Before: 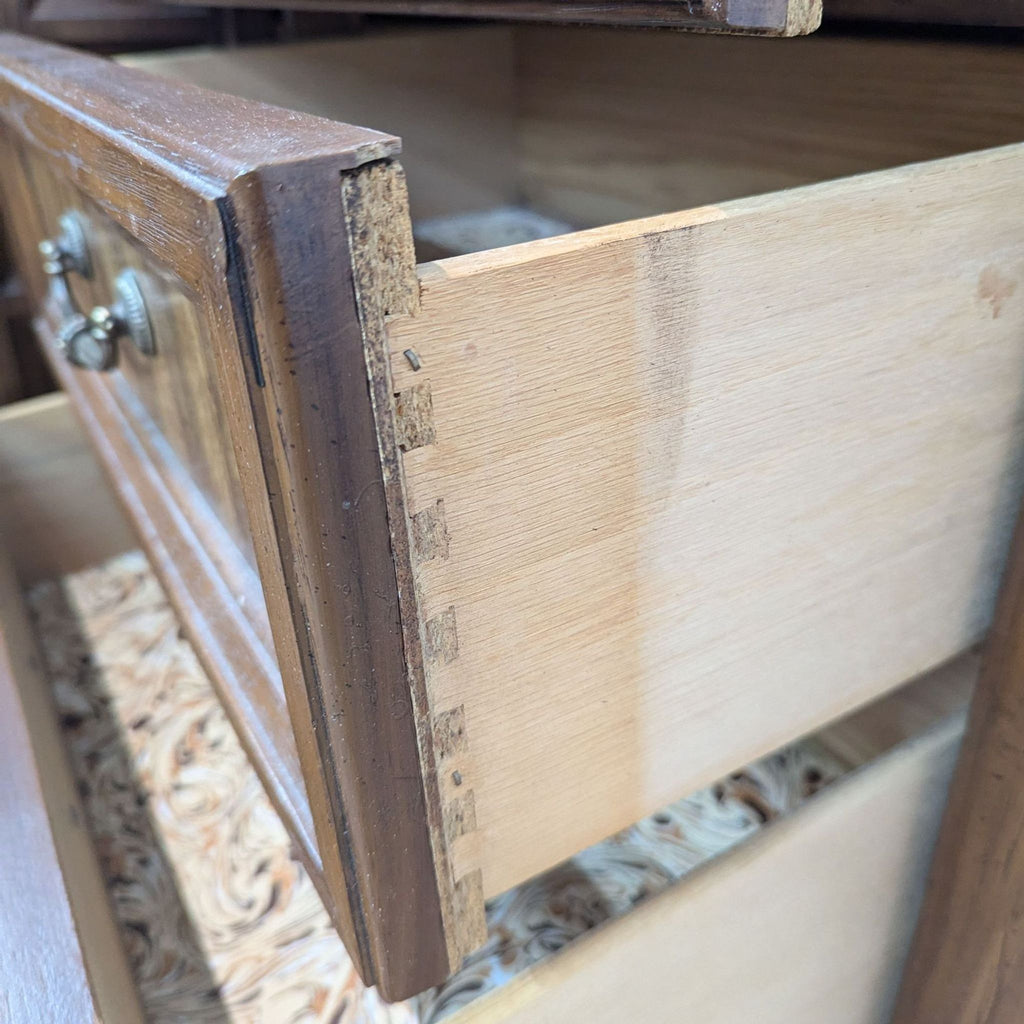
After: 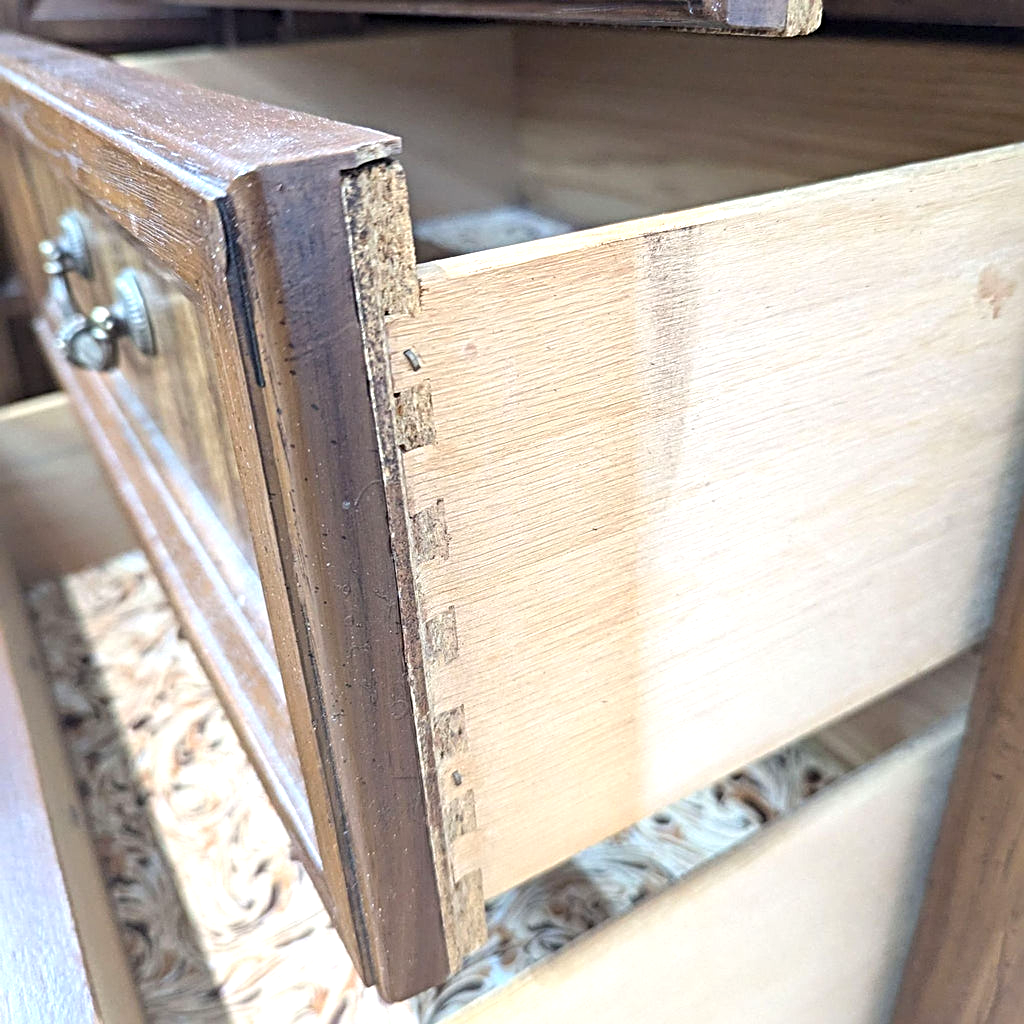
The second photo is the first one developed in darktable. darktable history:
sharpen: radius 4
exposure: black level correction 0, exposure 0.6 EV, compensate highlight preservation false
